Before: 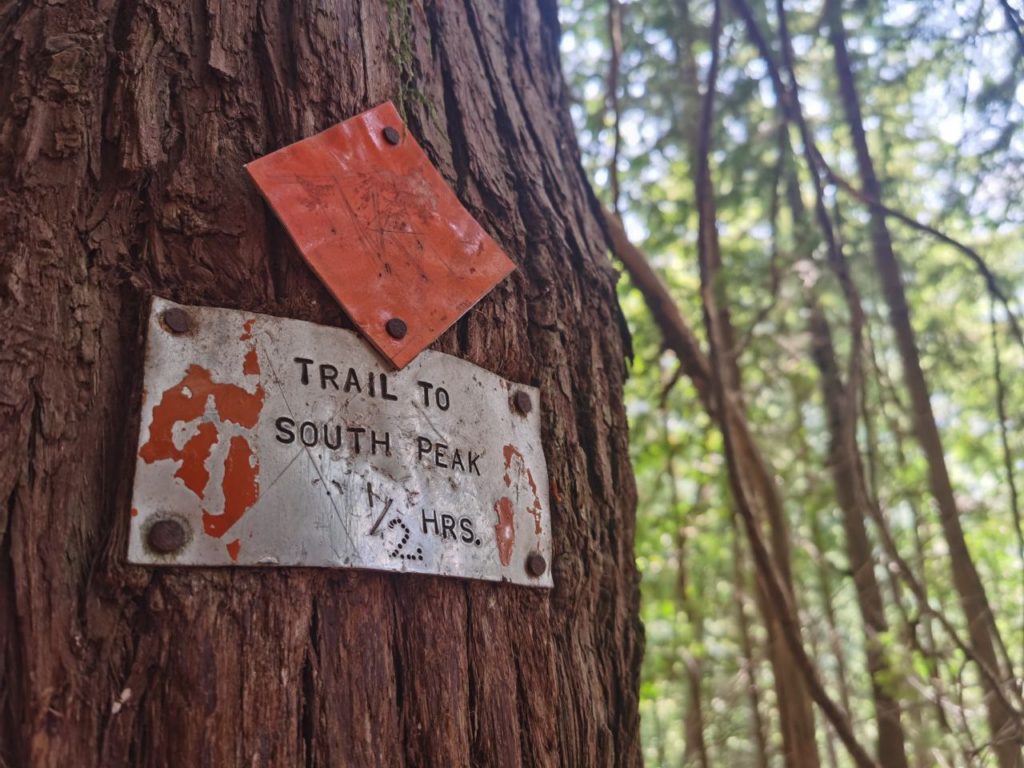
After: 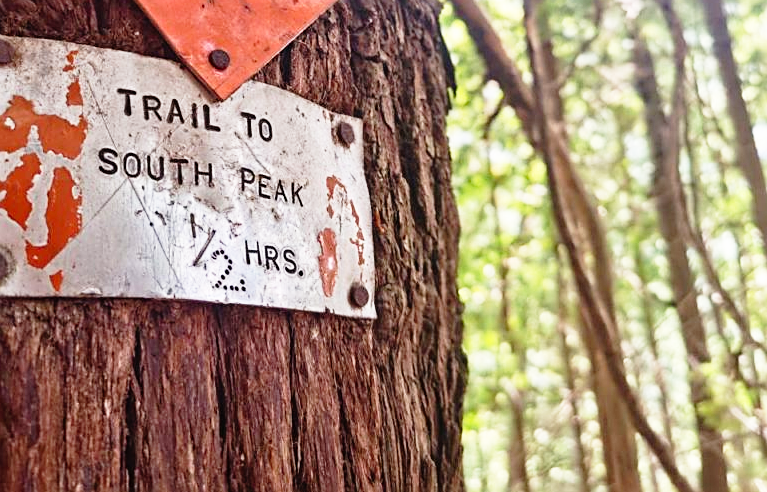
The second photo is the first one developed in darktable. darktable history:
crop and rotate: left 17.292%, top 35.083%, right 7.714%, bottom 0.787%
base curve: curves: ch0 [(0, 0) (0.012, 0.01) (0.073, 0.168) (0.31, 0.711) (0.645, 0.957) (1, 1)], preserve colors none
sharpen: on, module defaults
